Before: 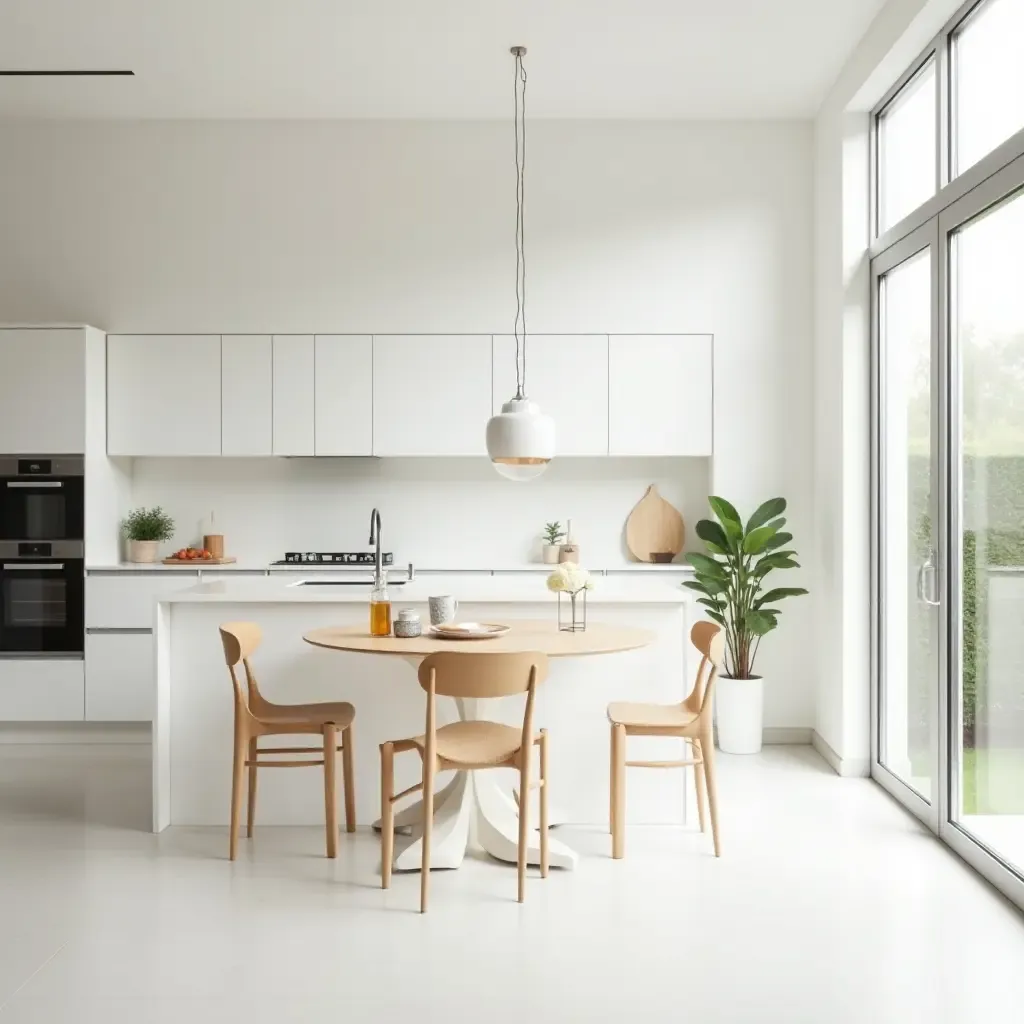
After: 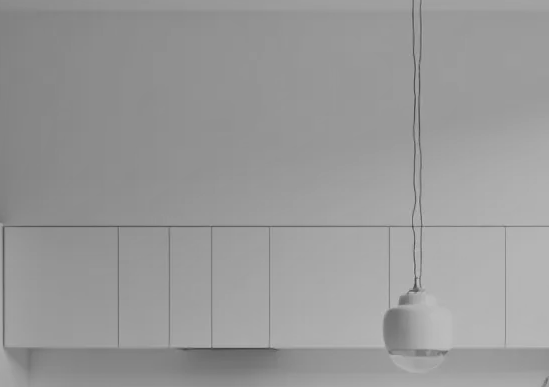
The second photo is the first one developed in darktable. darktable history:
crop: left 10.121%, top 10.631%, right 36.218%, bottom 51.526%
white balance: red 0.924, blue 1.095
monochrome: a 79.32, b 81.83, size 1.1
exposure: exposure 0.2 EV, compensate highlight preservation false
